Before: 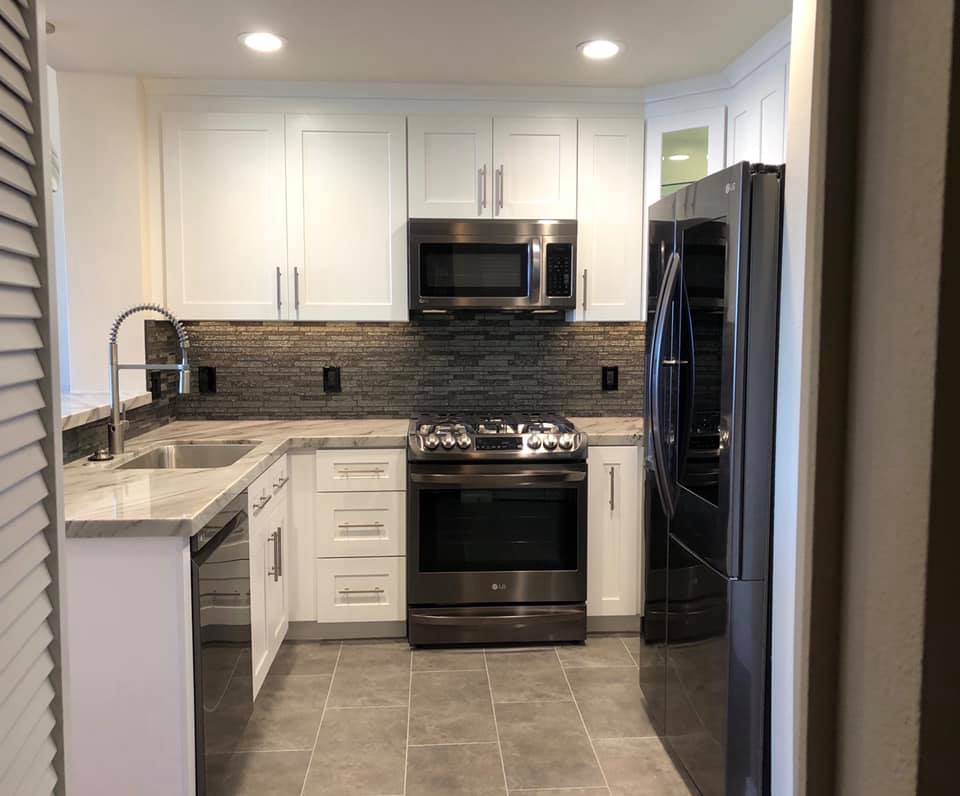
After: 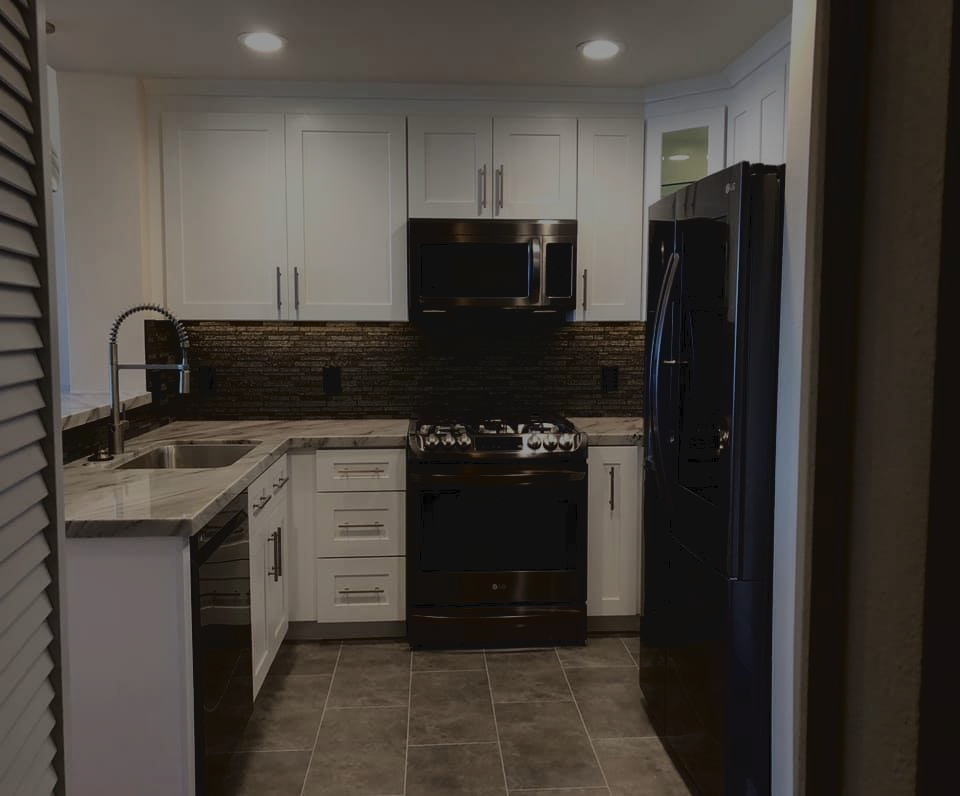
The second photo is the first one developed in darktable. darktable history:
tone curve: curves: ch0 [(0, 0) (0.003, 0.048) (0.011, 0.048) (0.025, 0.048) (0.044, 0.049) (0.069, 0.048) (0.1, 0.052) (0.136, 0.071) (0.177, 0.109) (0.224, 0.157) (0.277, 0.233) (0.335, 0.32) (0.399, 0.404) (0.468, 0.496) (0.543, 0.582) (0.623, 0.653) (0.709, 0.738) (0.801, 0.811) (0.898, 0.895) (1, 1)], color space Lab, independent channels, preserve colors none
exposure: exposure -1.898 EV, compensate exposure bias true, compensate highlight preservation false
